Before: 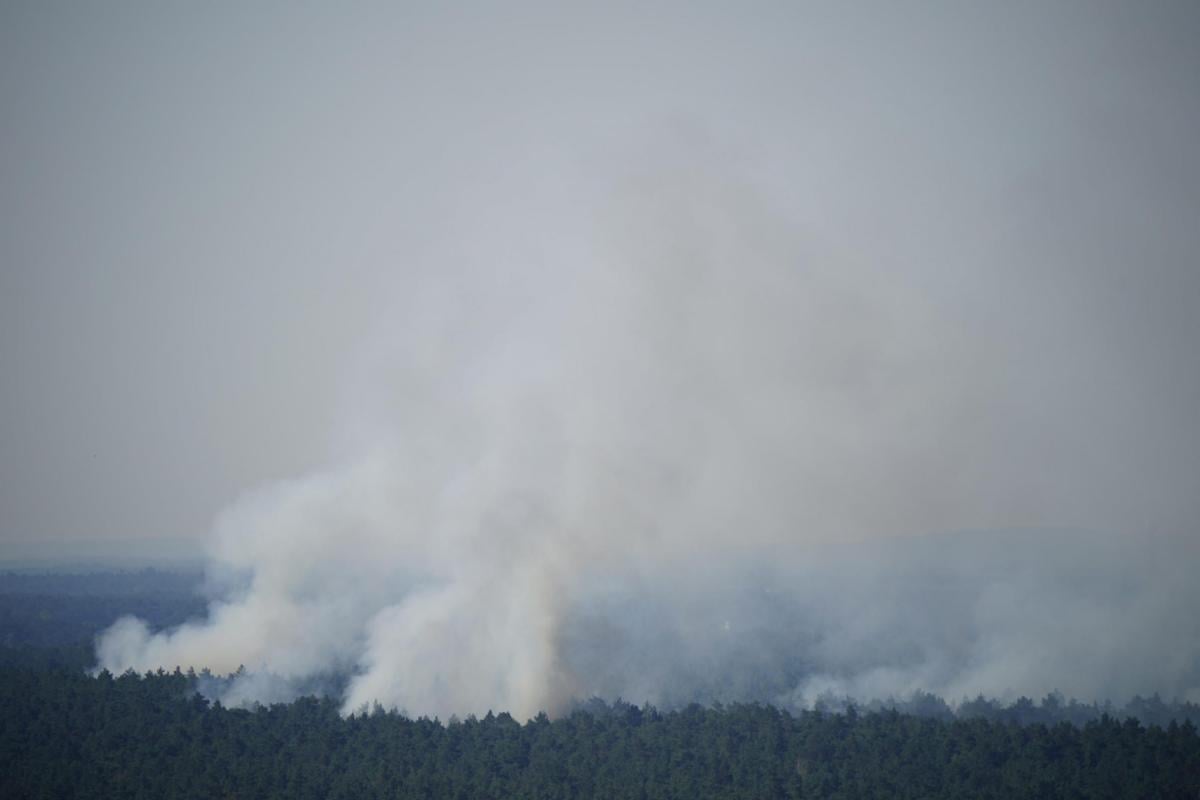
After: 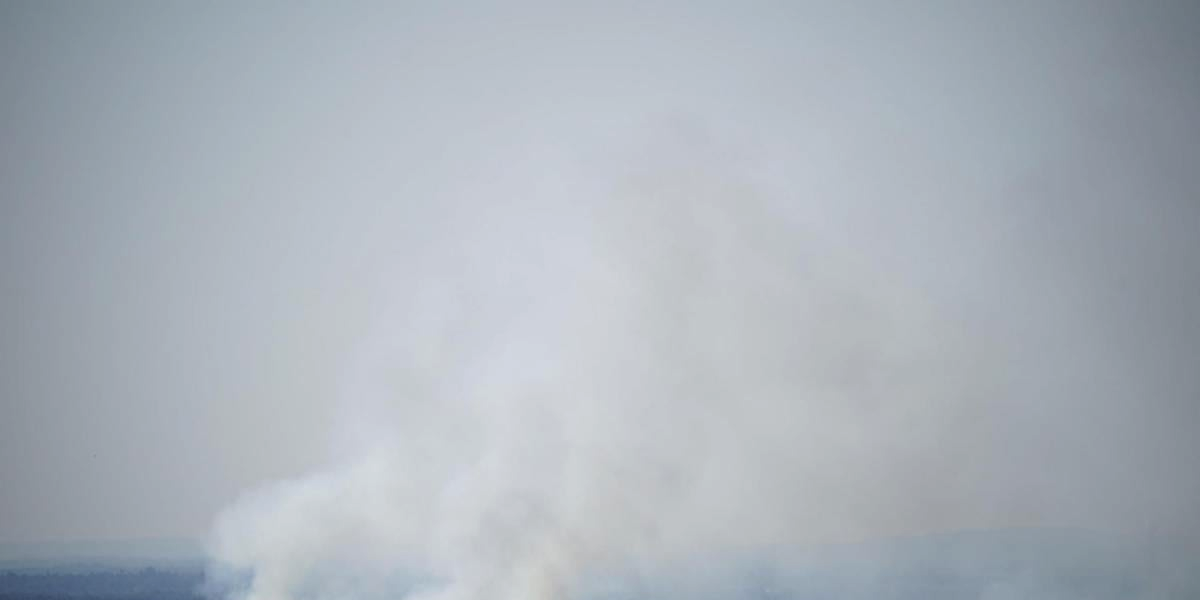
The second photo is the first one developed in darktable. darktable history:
crop: bottom 24.926%
tone equalizer: -8 EV -0.397 EV, -7 EV -0.374 EV, -6 EV -0.333 EV, -5 EV -0.187 EV, -3 EV 0.19 EV, -2 EV 0.314 EV, -1 EV 0.375 EV, +0 EV 0.411 EV, edges refinement/feathering 500, mask exposure compensation -1.57 EV, preserve details no
